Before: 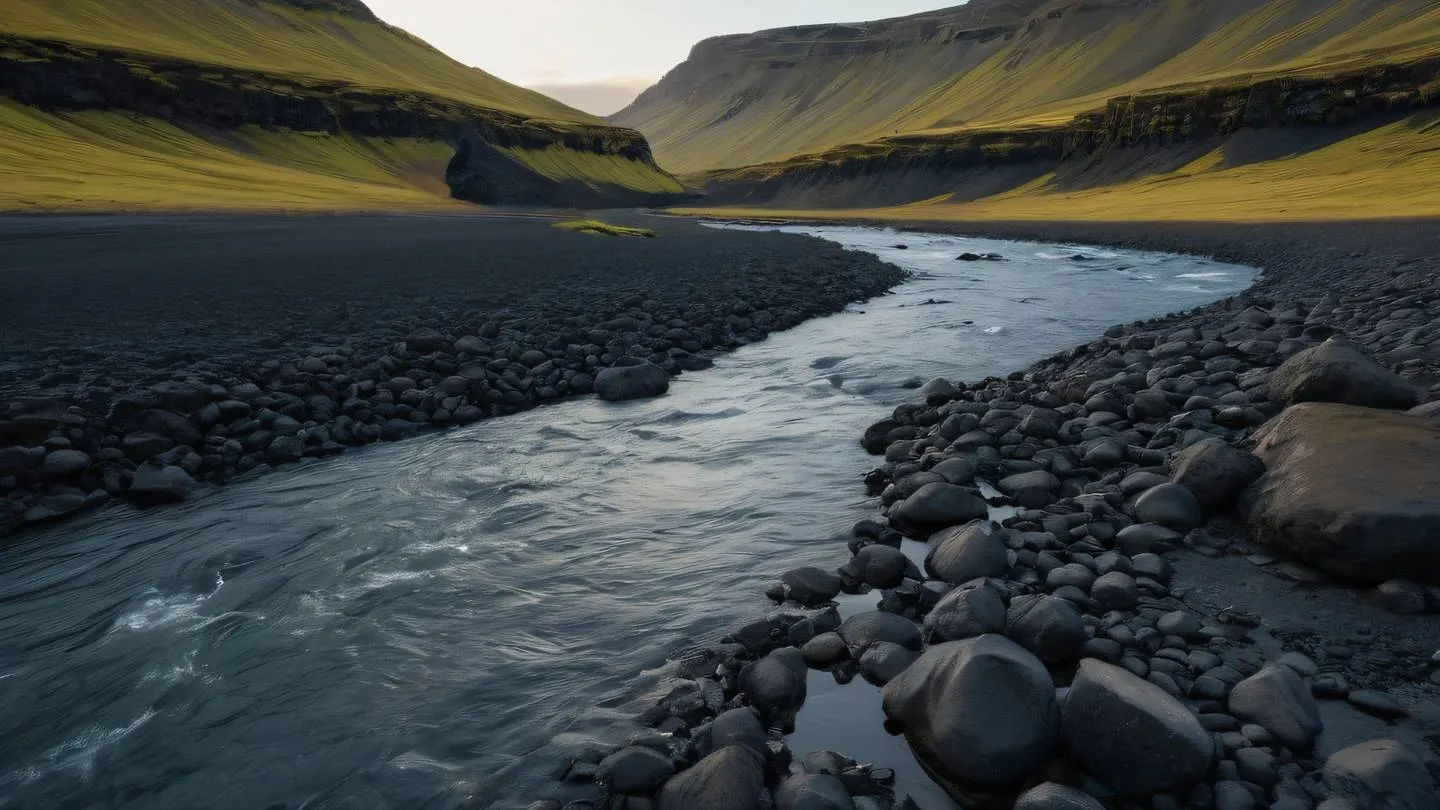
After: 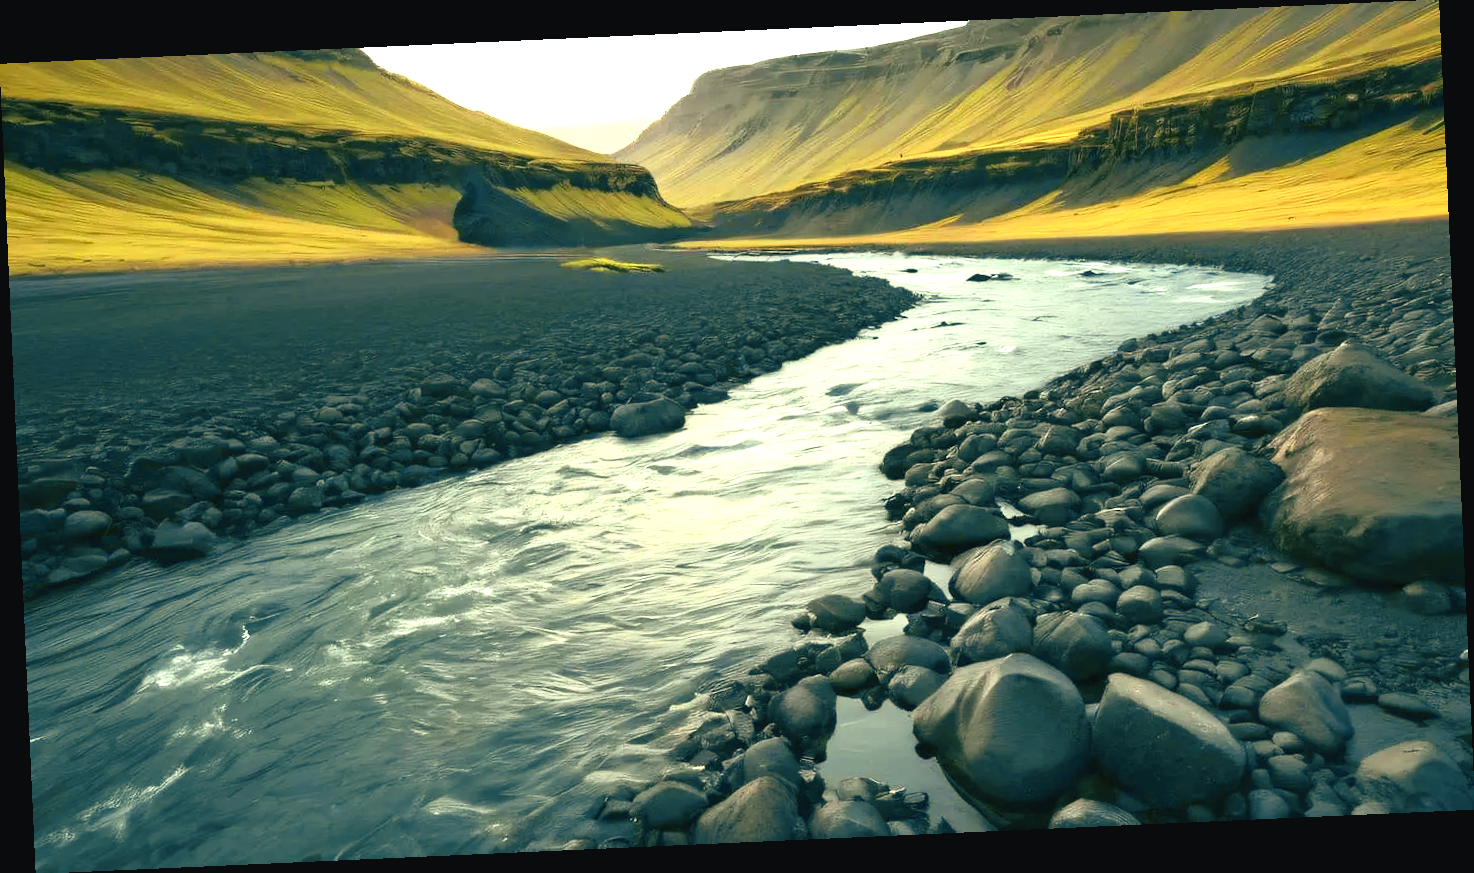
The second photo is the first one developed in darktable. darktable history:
color balance: mode lift, gamma, gain (sRGB), lift [1, 0.69, 1, 1], gamma [1, 1.482, 1, 1], gain [1, 1, 1, 0.802]
exposure: black level correction 0, exposure 1.741 EV, compensate exposure bias true, compensate highlight preservation false
tone curve: curves: ch0 [(0, 0.024) (0.119, 0.146) (0.474, 0.464) (0.718, 0.721) (0.817, 0.839) (1, 0.998)]; ch1 [(0, 0) (0.377, 0.416) (0.439, 0.451) (0.477, 0.477) (0.501, 0.503) (0.538, 0.544) (0.58, 0.602) (0.664, 0.676) (0.783, 0.804) (1, 1)]; ch2 [(0, 0) (0.38, 0.405) (0.463, 0.456) (0.498, 0.497) (0.524, 0.535) (0.578, 0.576) (0.648, 0.665) (1, 1)], color space Lab, independent channels, preserve colors none
rotate and perspective: rotation -2.56°, automatic cropping off
